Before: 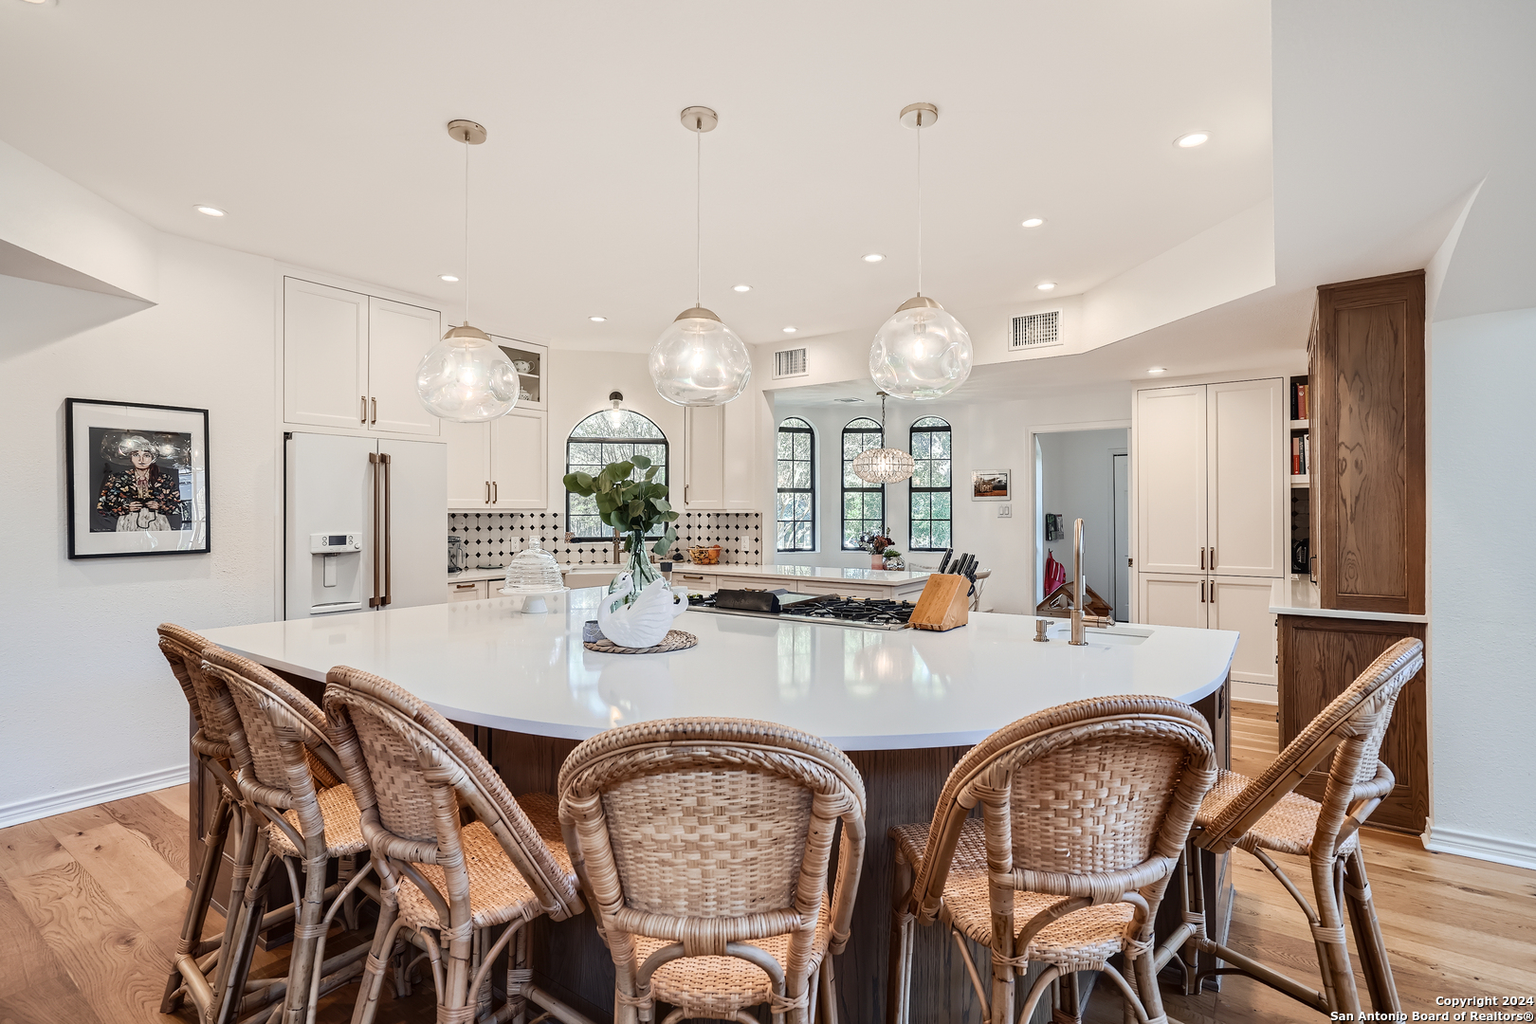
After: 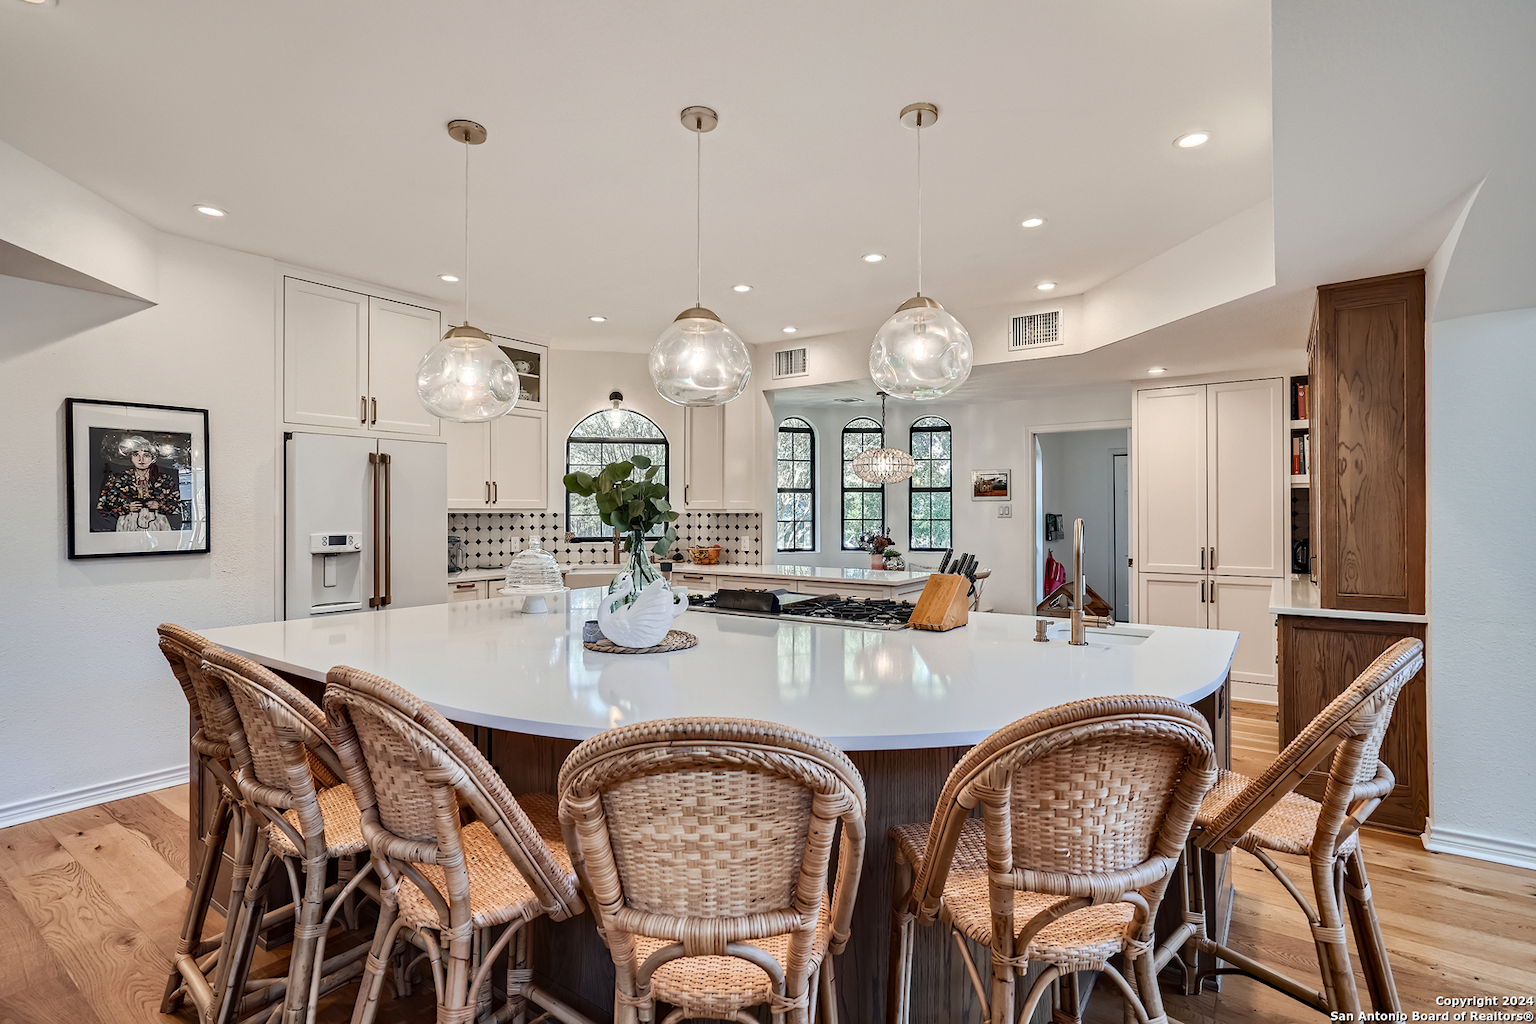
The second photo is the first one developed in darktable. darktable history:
shadows and highlights: shadows 22.7, highlights -48.86, soften with gaussian
haze removal: adaptive false
